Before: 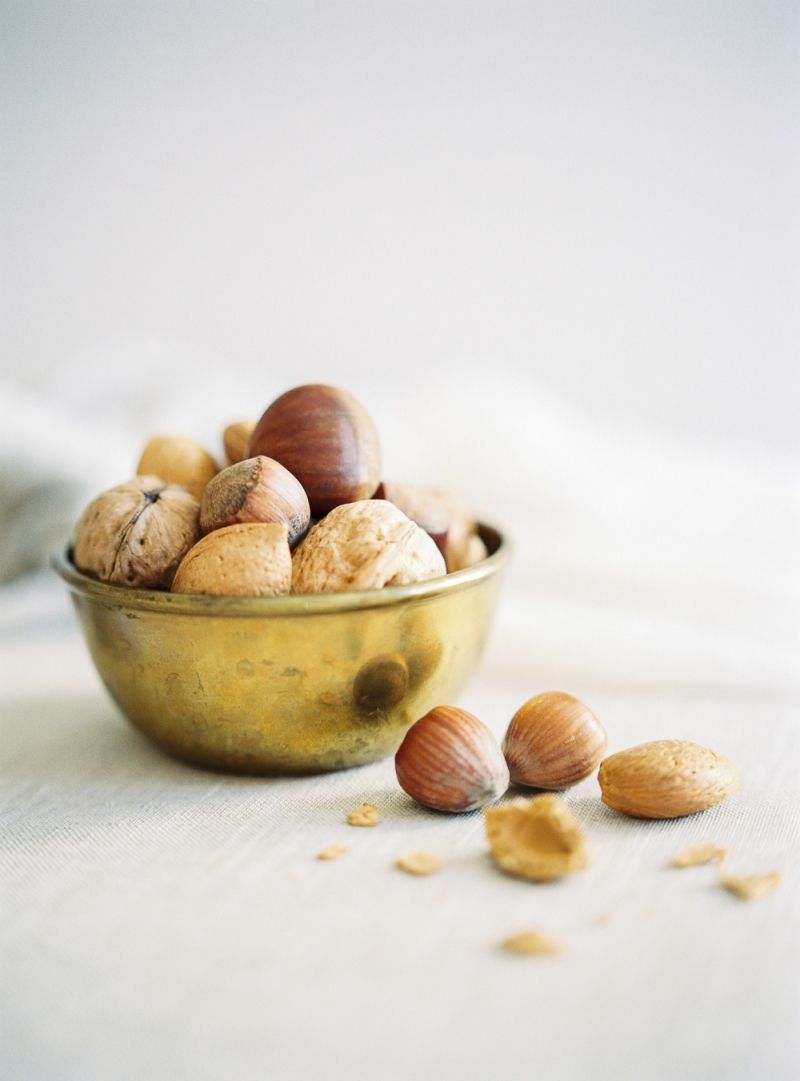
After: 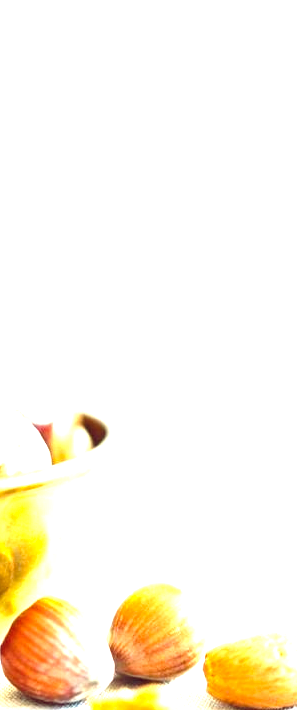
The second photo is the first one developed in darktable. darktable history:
crop and rotate: left 49.567%, top 10.103%, right 13.197%, bottom 24.215%
color balance rgb: global offset › chroma 0.28%, global offset › hue 318.54°, perceptual saturation grading › global saturation 25.541%
exposure: black level correction 0.001, exposure 1.651 EV, compensate highlight preservation false
